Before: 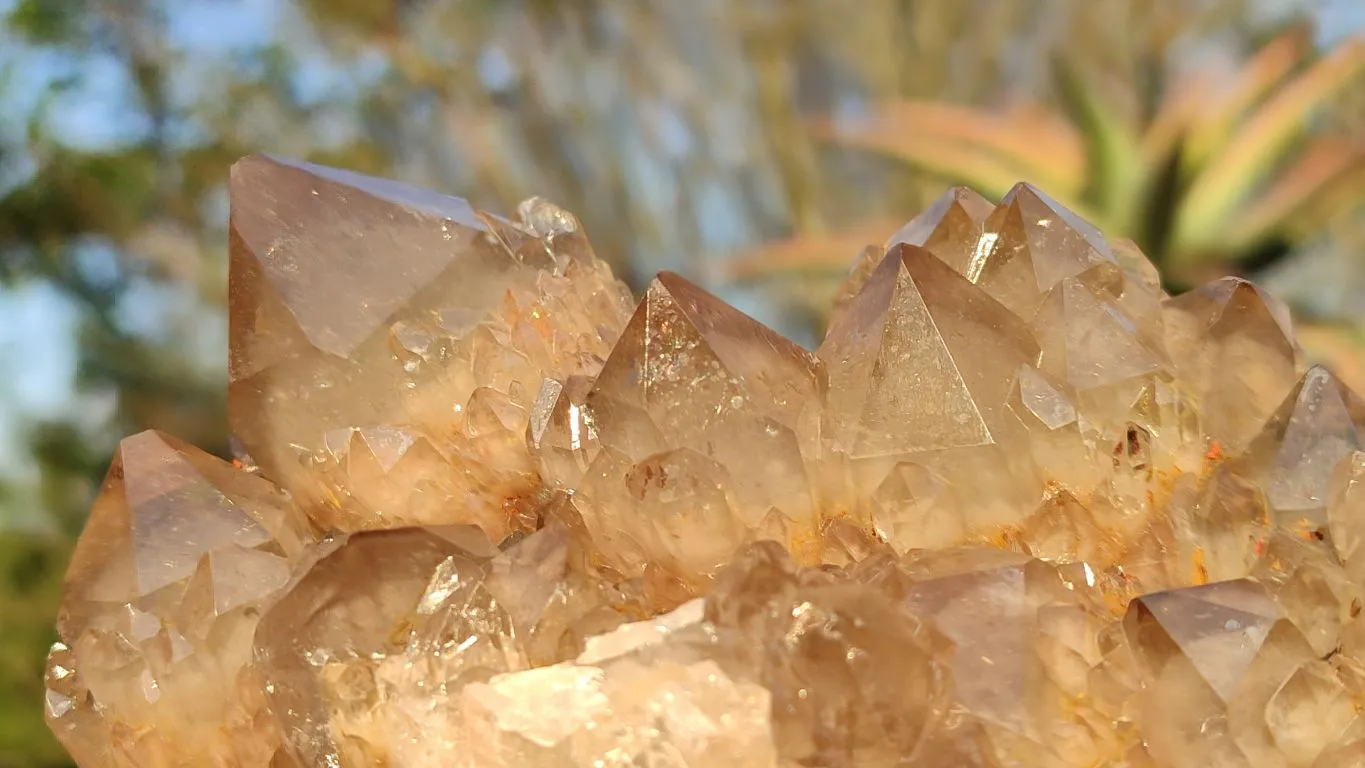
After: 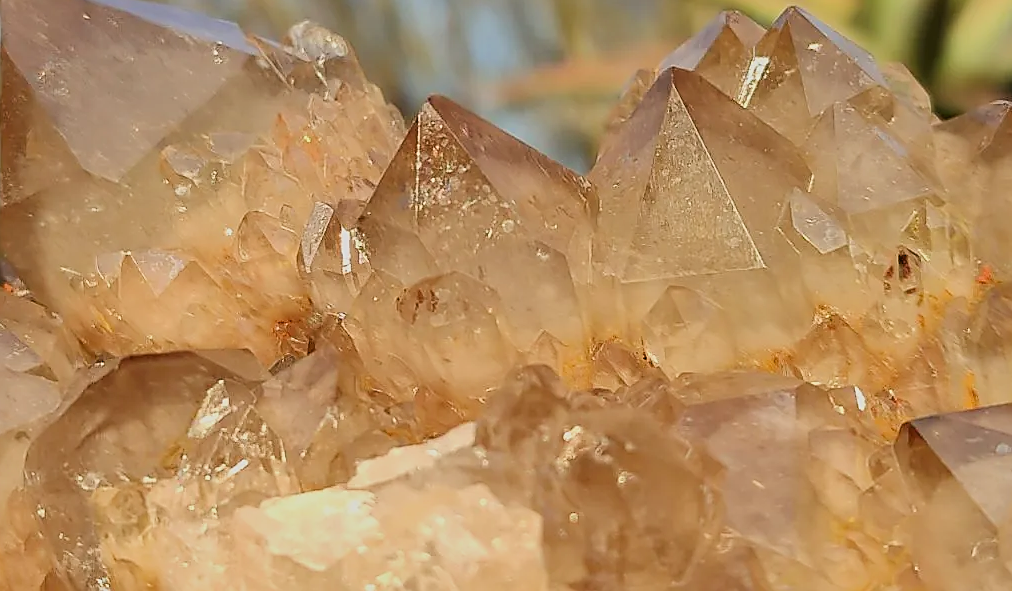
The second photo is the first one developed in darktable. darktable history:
crop: left 16.833%, top 22.926%, right 9.025%
filmic rgb: black relative exposure -7.65 EV, white relative exposure 4.56 EV, hardness 3.61, color science v6 (2022), iterations of high-quality reconstruction 0
sharpen: radius 1.393, amount 1.253, threshold 0.815
local contrast: mode bilateral grid, contrast 19, coarseness 51, detail 119%, midtone range 0.2
